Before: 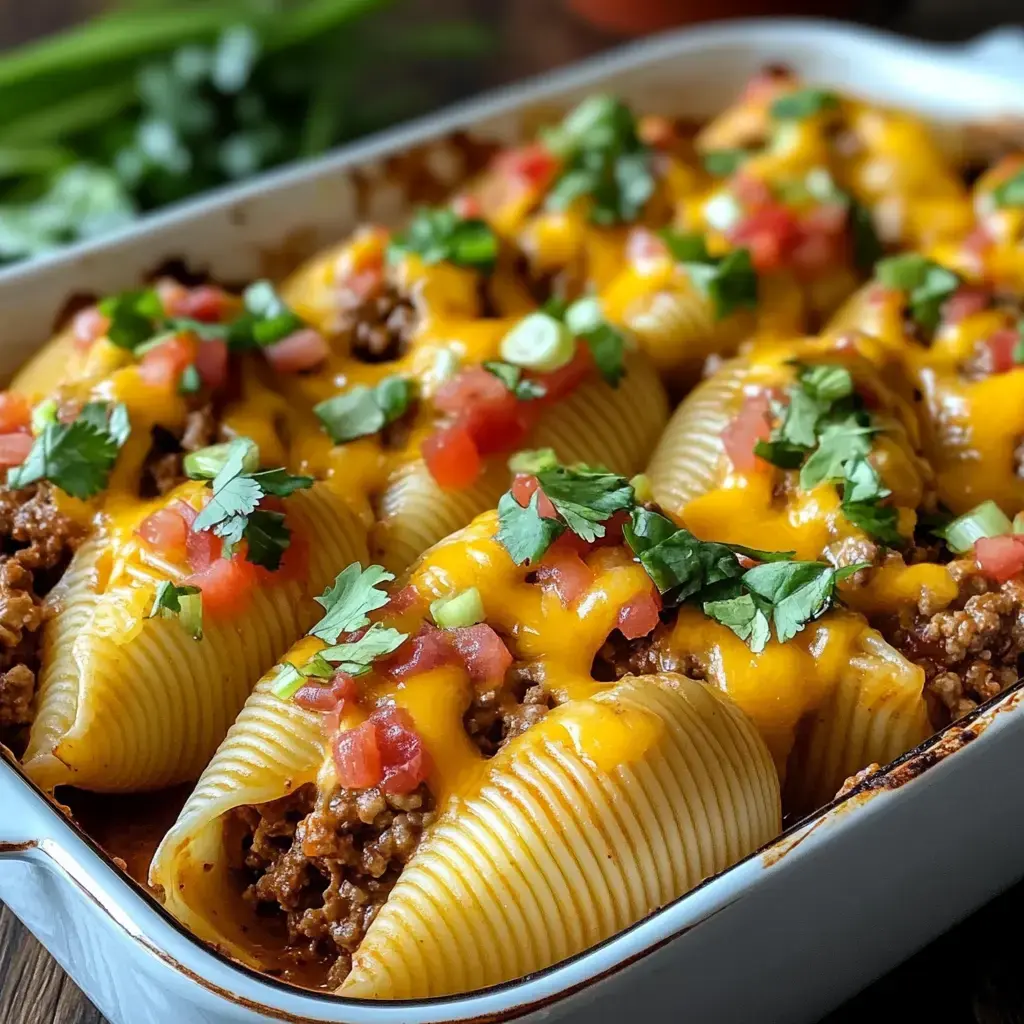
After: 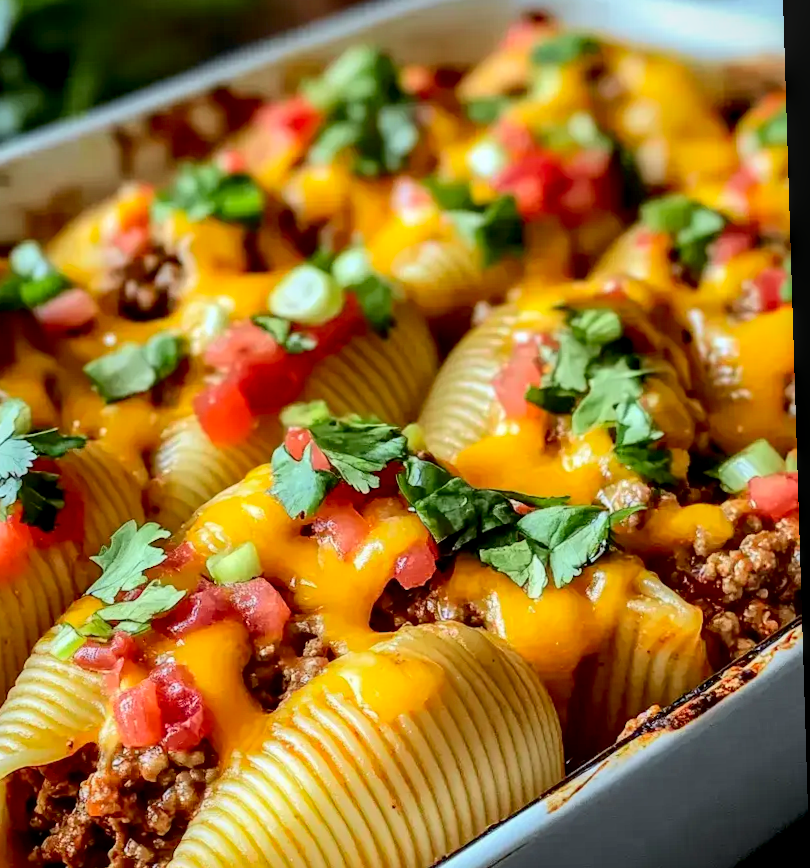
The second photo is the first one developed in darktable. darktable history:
crop: left 23.095%, top 5.827%, bottom 11.854%
local contrast: detail 130%
tone curve: curves: ch0 [(0, 0) (0.091, 0.066) (0.184, 0.16) (0.491, 0.519) (0.748, 0.765) (1, 0.919)]; ch1 [(0, 0) (0.179, 0.173) (0.322, 0.32) (0.424, 0.424) (0.502, 0.5) (0.56, 0.575) (0.631, 0.675) (0.777, 0.806) (1, 1)]; ch2 [(0, 0) (0.434, 0.447) (0.497, 0.498) (0.539, 0.566) (0.676, 0.691) (1, 1)], color space Lab, independent channels, preserve colors none
white balance: red 0.986, blue 1.01
exposure: black level correction 0.005, exposure 0.417 EV, compensate highlight preservation false
shadows and highlights: shadows -20, white point adjustment -2, highlights -35
rotate and perspective: rotation -1.77°, lens shift (horizontal) 0.004, automatic cropping off
